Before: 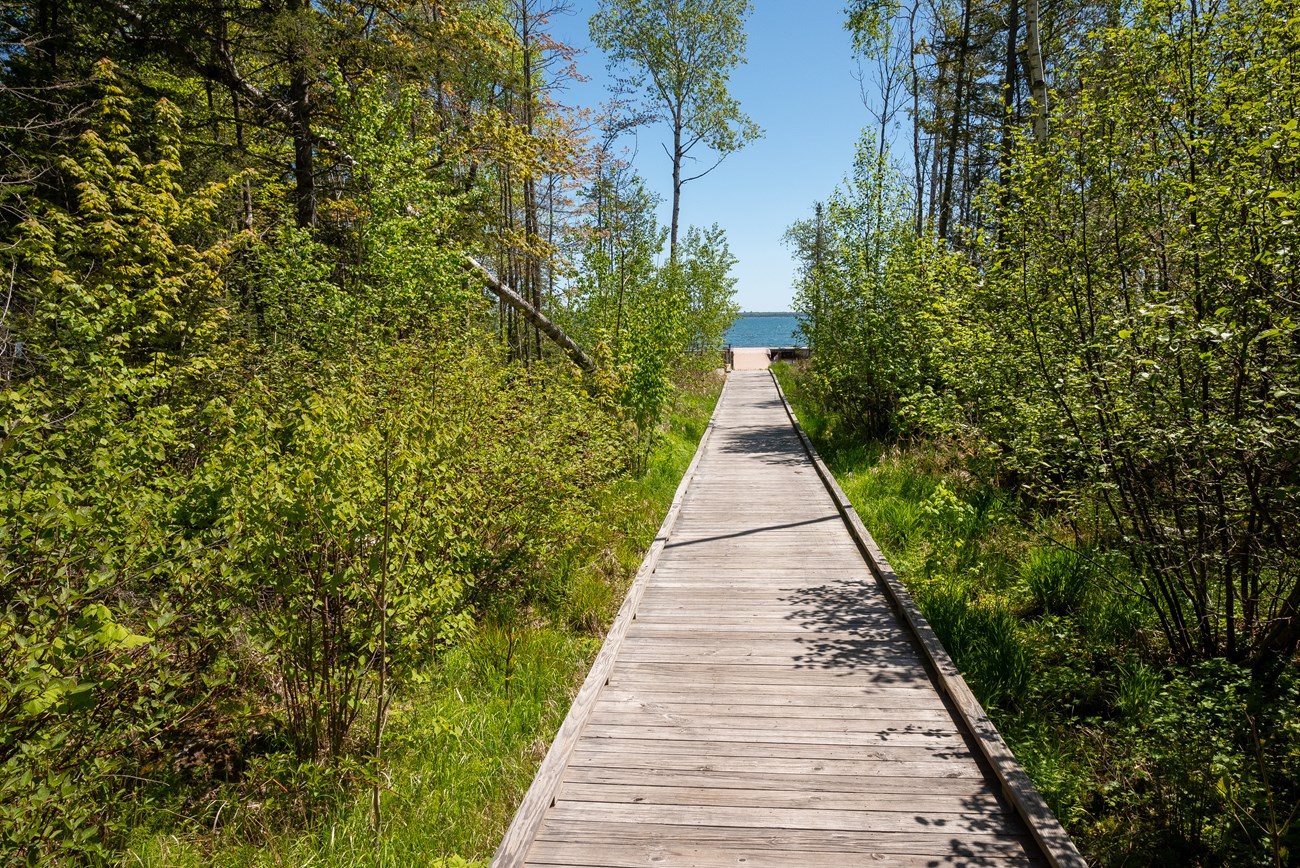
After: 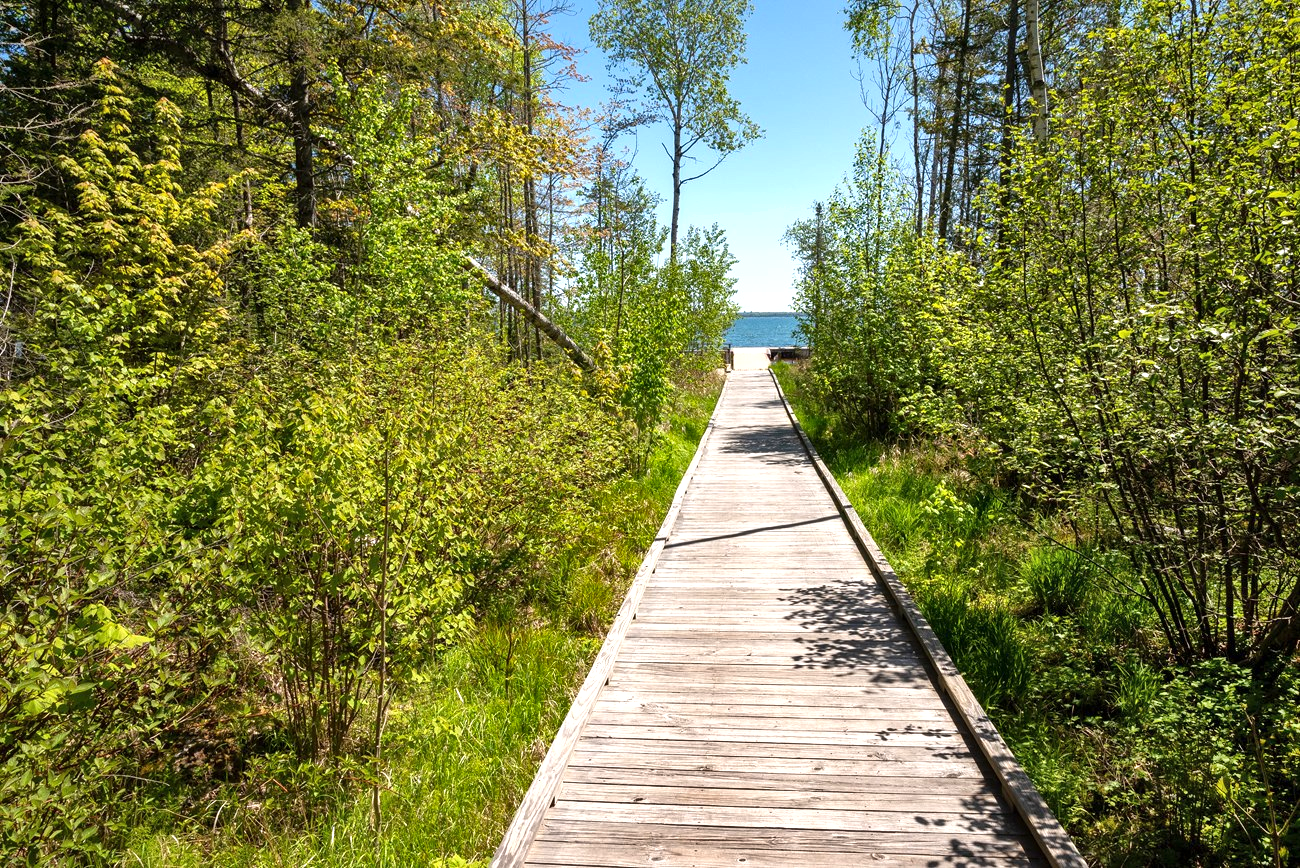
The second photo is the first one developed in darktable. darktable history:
exposure: exposure 0.629 EV, compensate exposure bias true, compensate highlight preservation false
shadows and highlights: soften with gaussian
